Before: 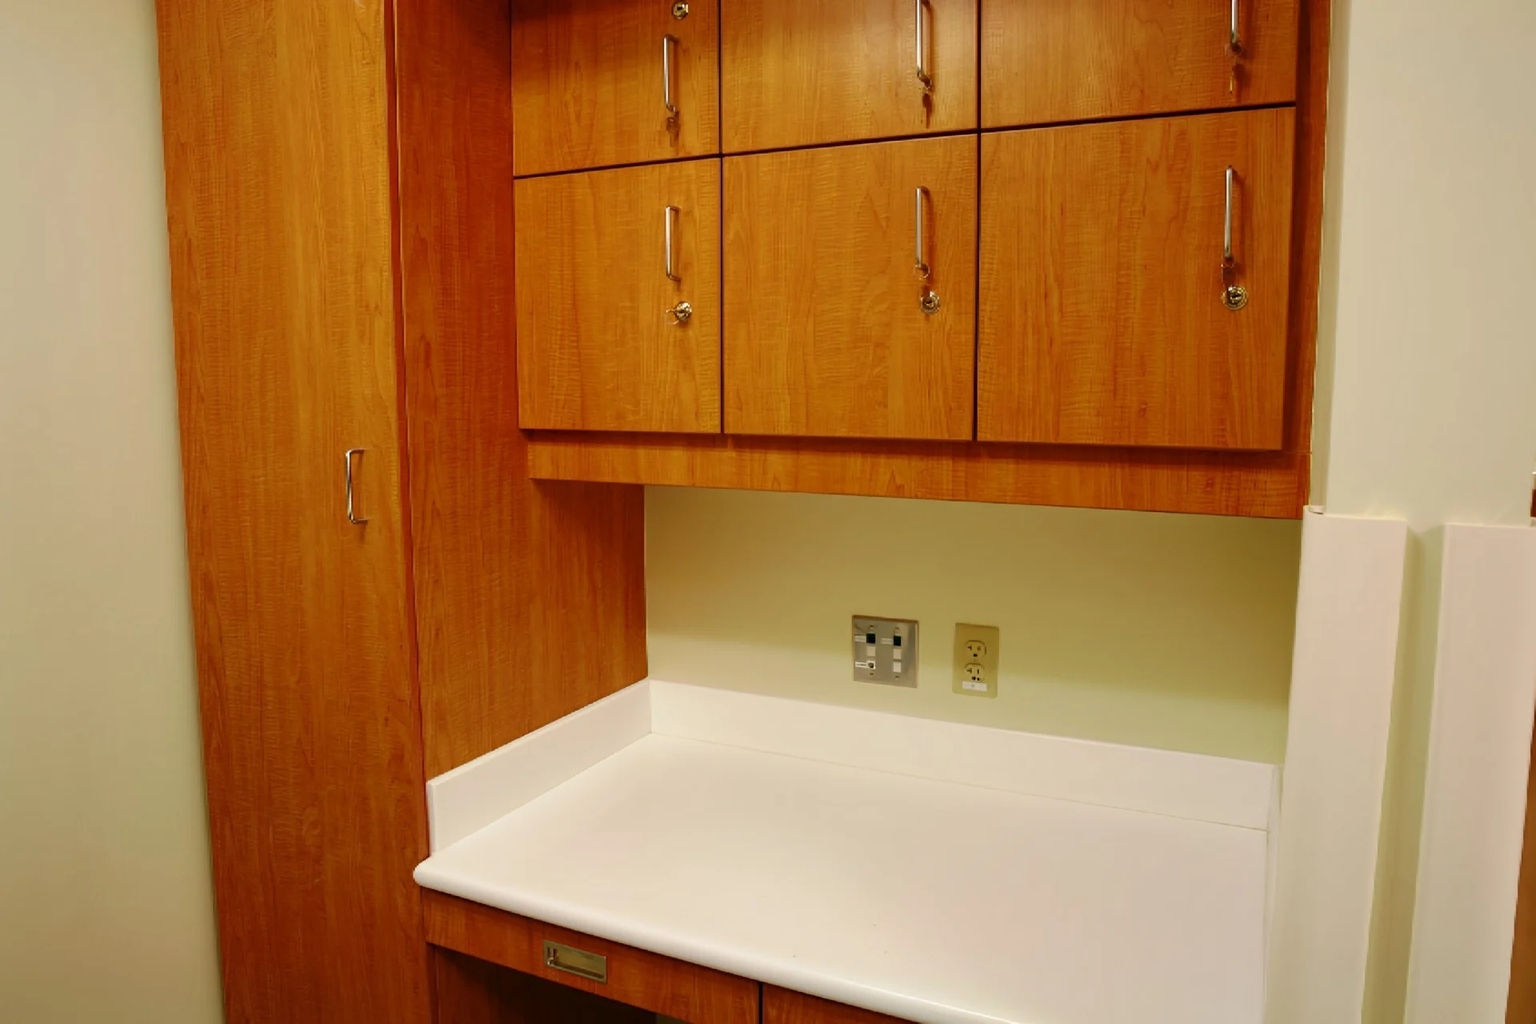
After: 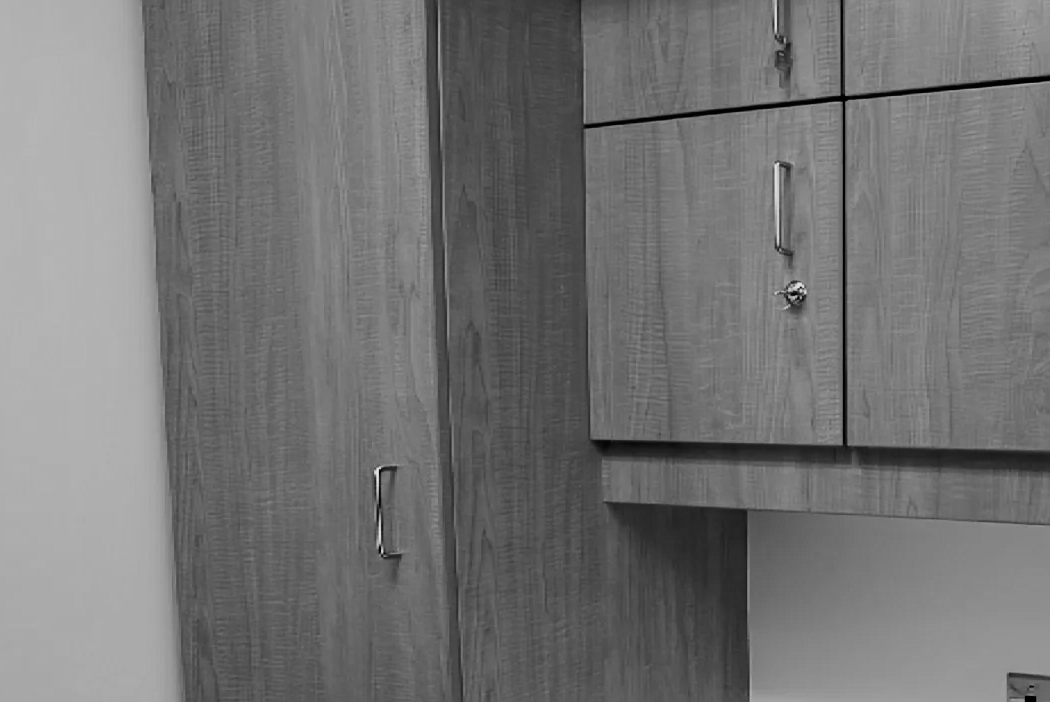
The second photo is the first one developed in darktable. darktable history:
monochrome: a -3.63, b -0.465
sharpen: radius 2.167, amount 0.381, threshold 0
crop and rotate: left 3.047%, top 7.509%, right 42.236%, bottom 37.598%
filmic rgb: black relative exposure -5 EV, hardness 2.88, contrast 1.2, highlights saturation mix -30%
